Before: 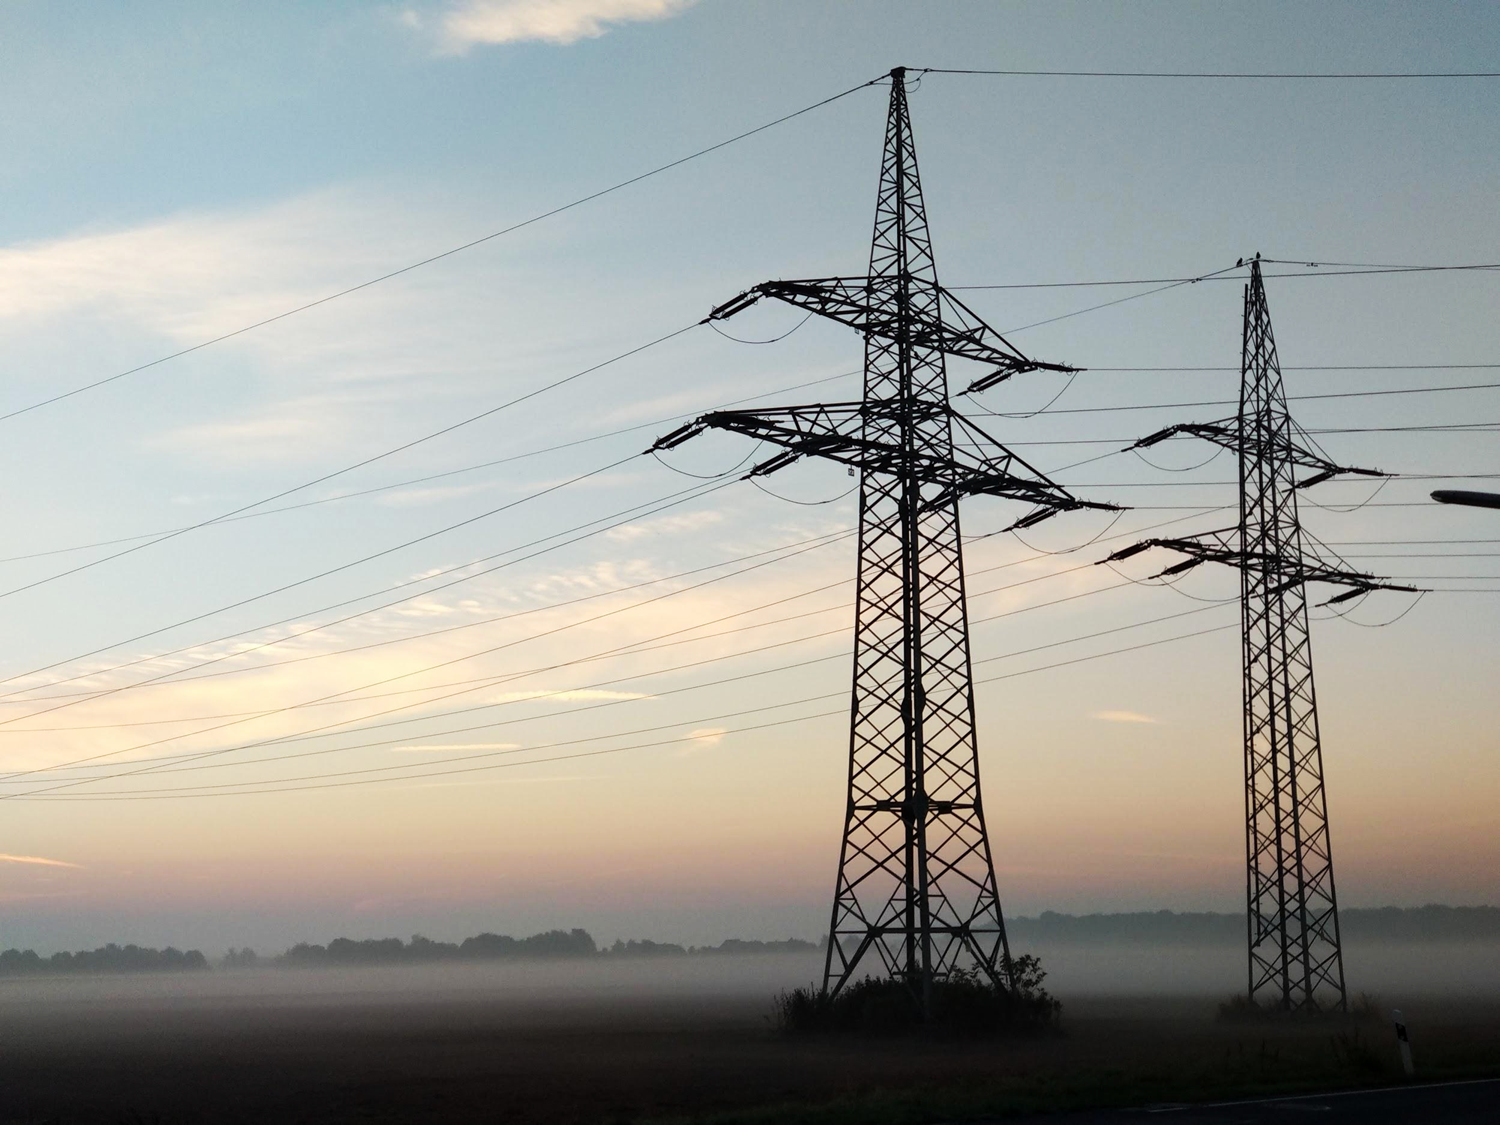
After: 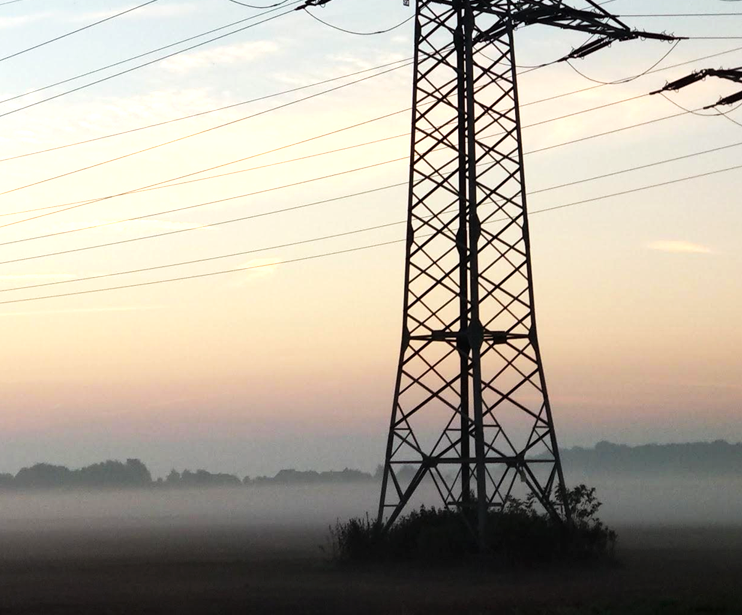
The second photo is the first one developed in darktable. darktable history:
exposure: black level correction 0, exposure 0.5 EV, compensate highlight preservation false
crop: left 29.672%, top 41.786%, right 20.851%, bottom 3.487%
